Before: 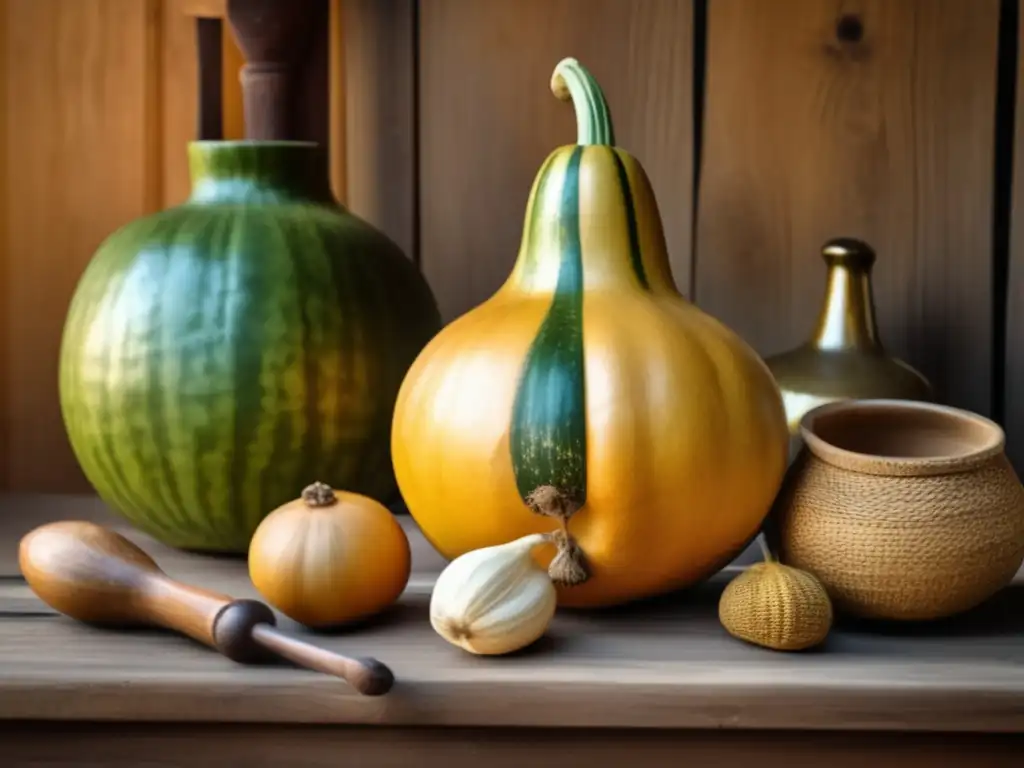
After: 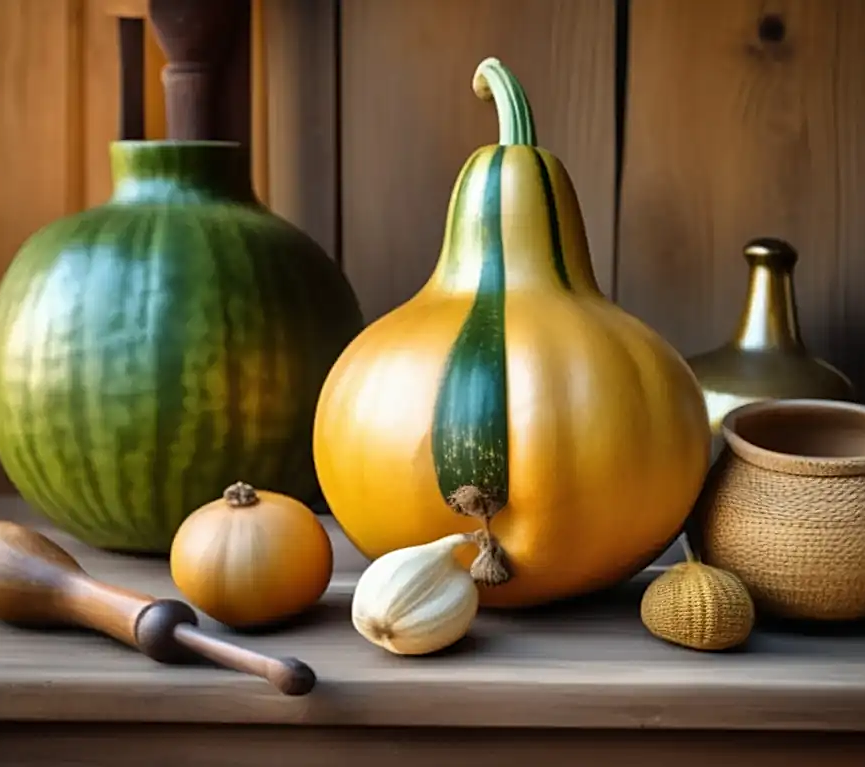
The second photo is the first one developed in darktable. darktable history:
crop: left 7.63%, right 7.858%
sharpen: on, module defaults
